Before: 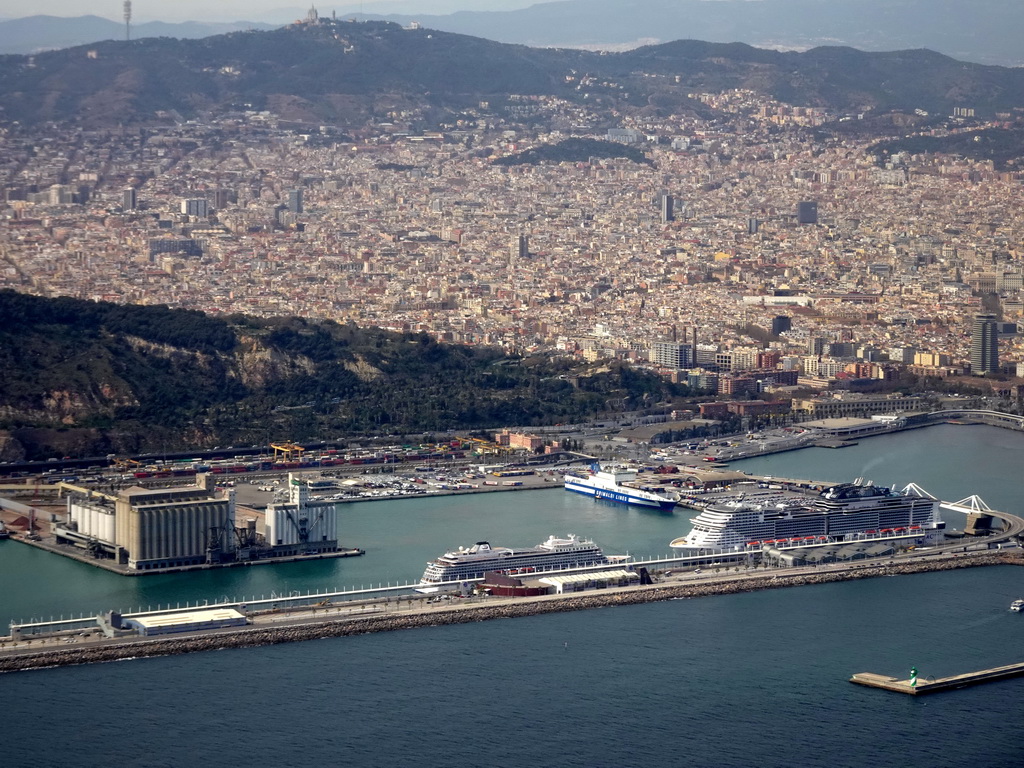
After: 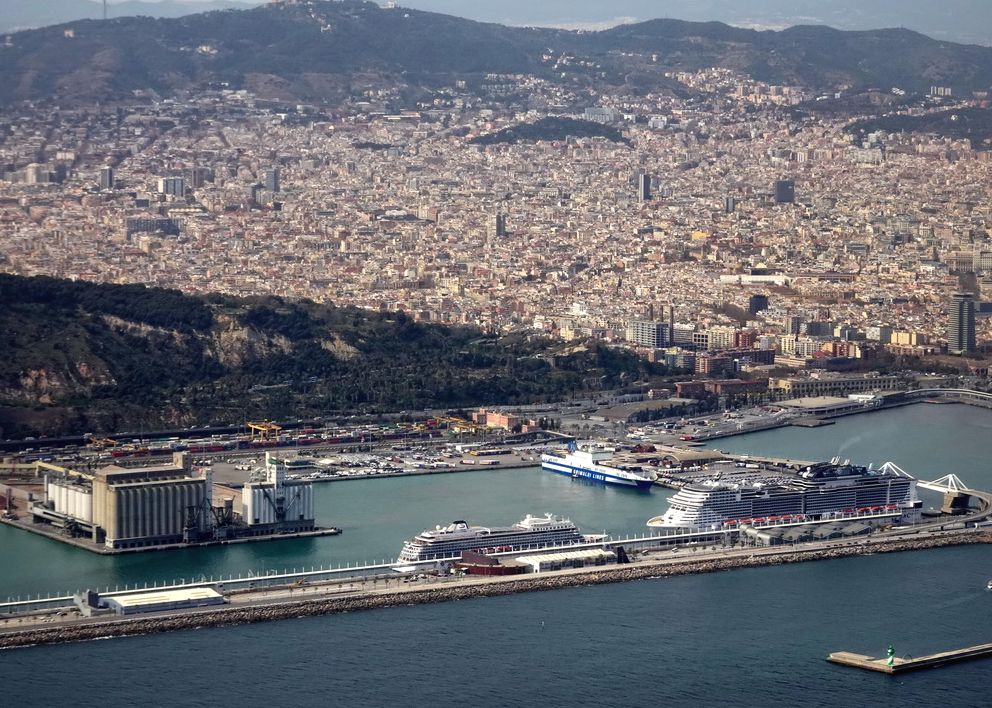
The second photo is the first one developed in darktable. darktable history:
crop: left 2.335%, top 2.796%, right 0.76%, bottom 4.966%
local contrast: mode bilateral grid, contrast 20, coarseness 50, detail 132%, midtone range 0.2
color balance rgb: global offset › luminance 0.477%, global offset › hue 168.75°, perceptual saturation grading › global saturation 0.713%
levels: gray 50.71%
